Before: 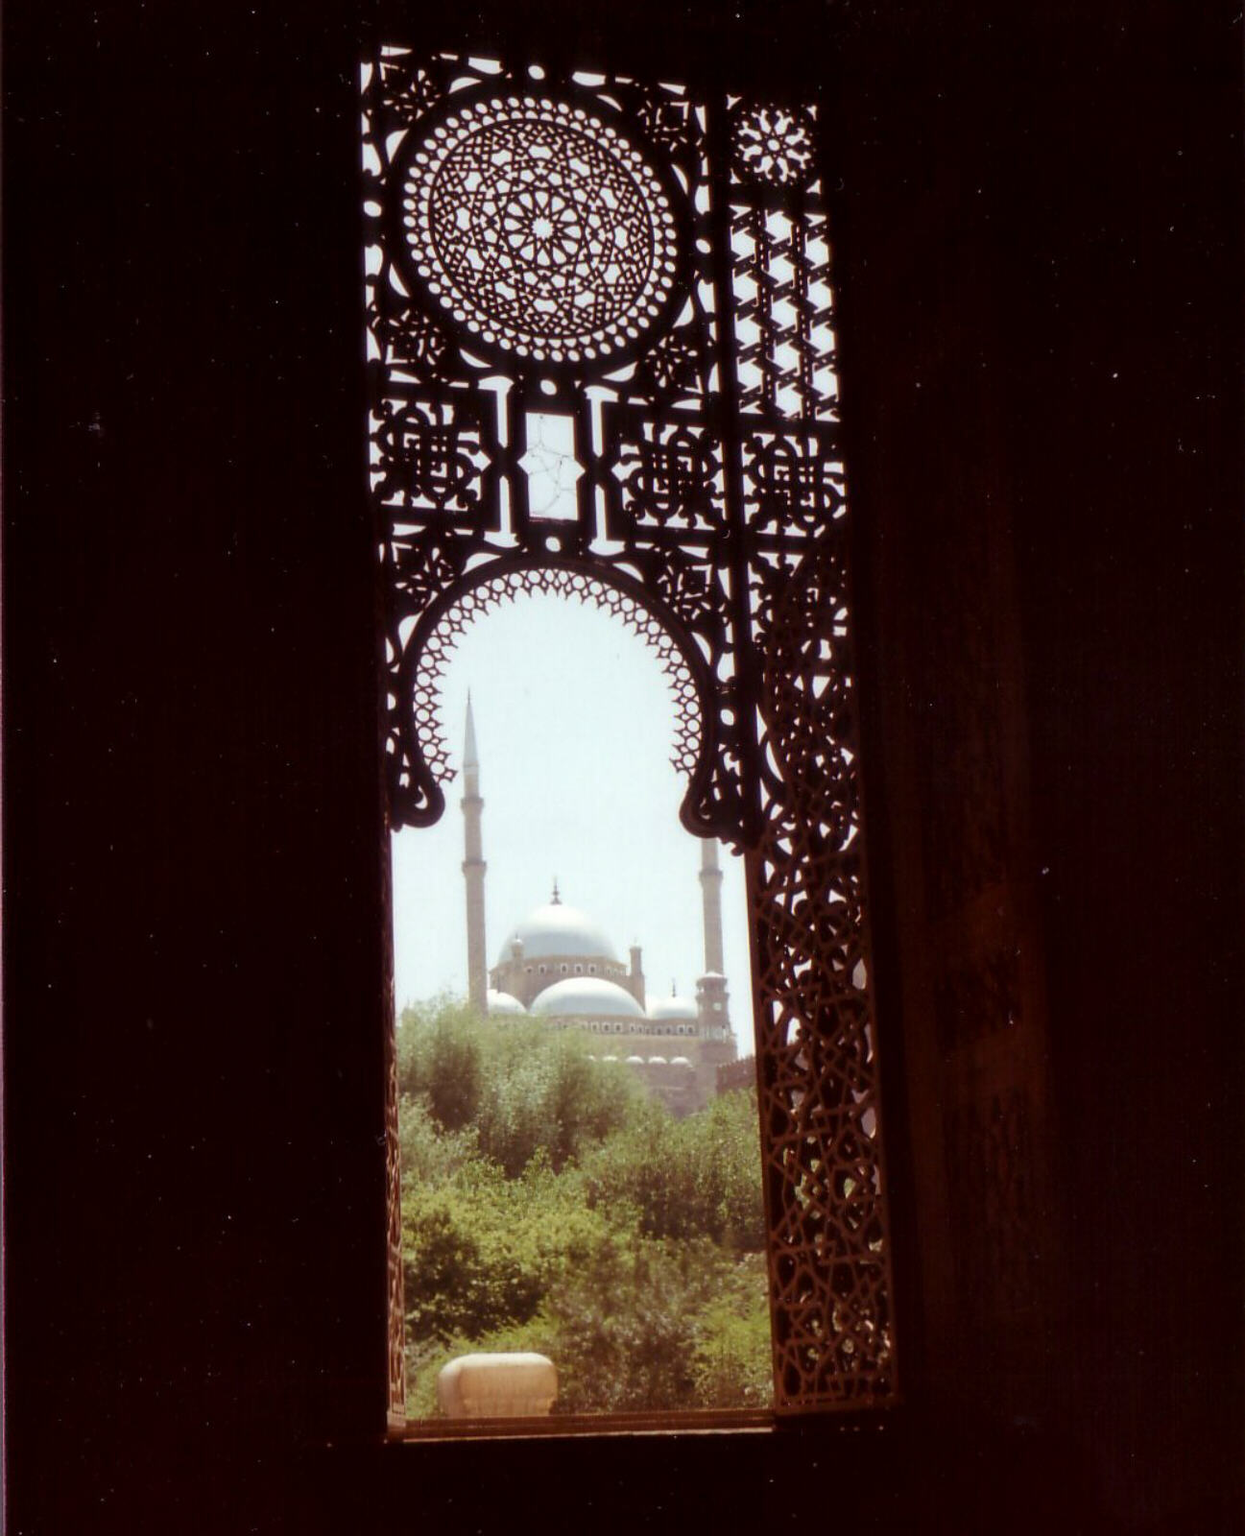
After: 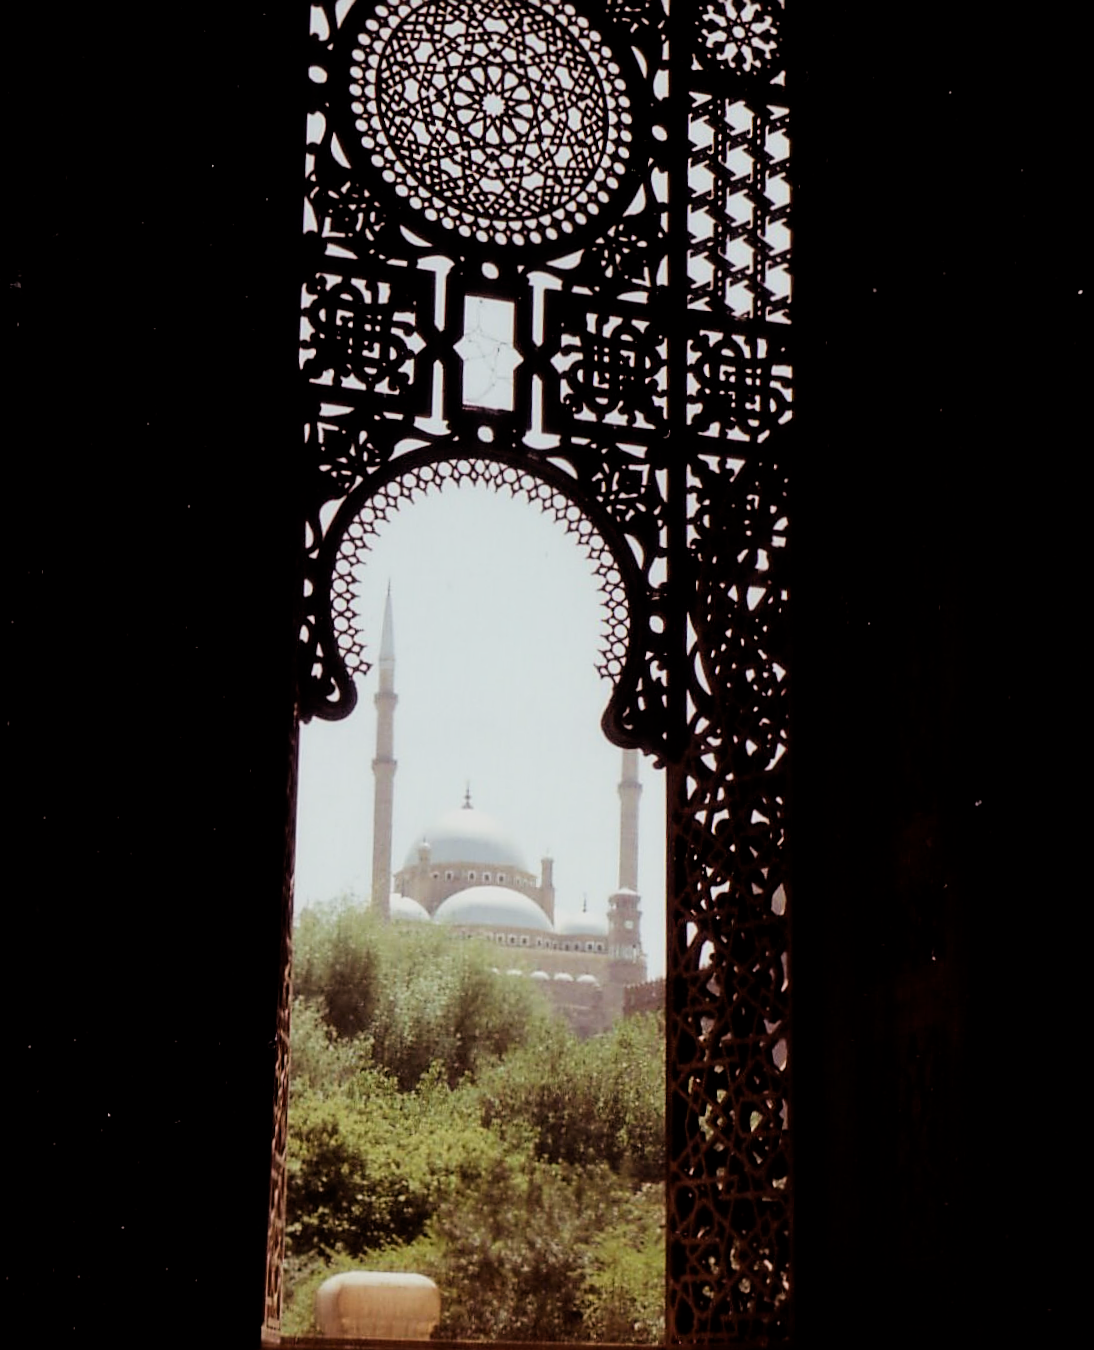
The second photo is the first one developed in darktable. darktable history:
crop and rotate: angle -3.27°, left 5.211%, top 5.211%, right 4.607%, bottom 4.607%
tone equalizer: on, module defaults
sharpen: on, module defaults
filmic rgb: black relative exposure -5 EV, hardness 2.88, contrast 1.2, highlights saturation mix -30%
